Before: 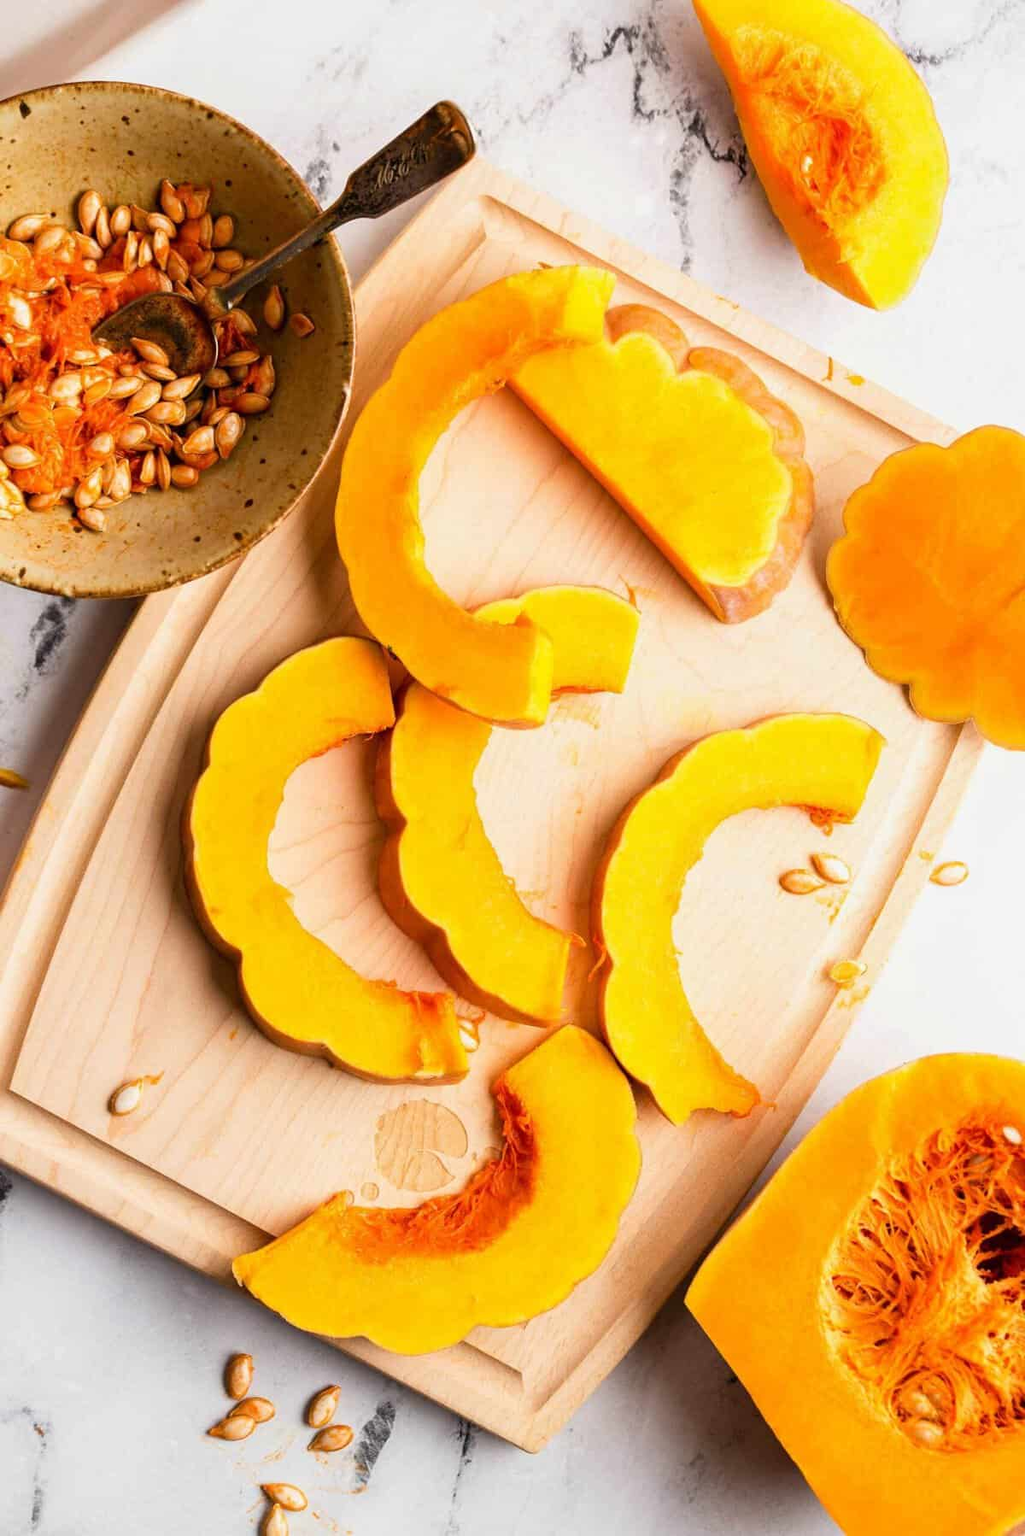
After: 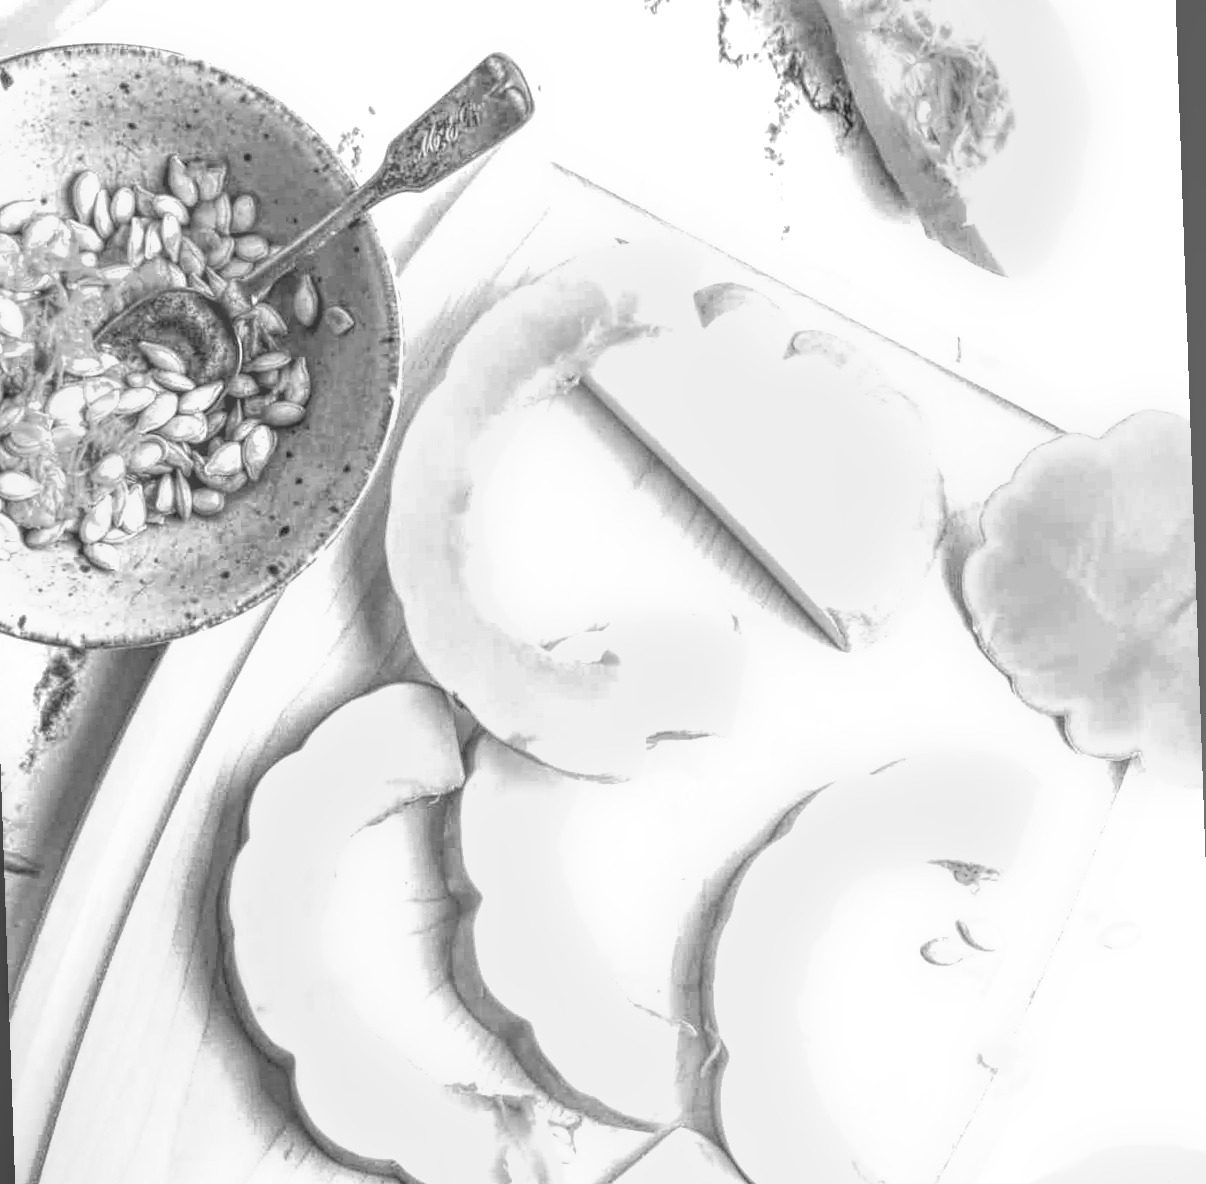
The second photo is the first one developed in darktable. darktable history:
local contrast: highlights 20%, shadows 30%, detail 200%, midtone range 0.2
exposure: black level correction 0, exposure 0.5 EV, compensate exposure bias true, compensate highlight preservation false
rotate and perspective: rotation -2°, crop left 0.022, crop right 0.978, crop top 0.049, crop bottom 0.951
monochrome: on, module defaults
crop: bottom 28.576%
color balance rgb: shadows lift › chroma 2%, shadows lift › hue 185.64°, power › luminance 1.48%, highlights gain › chroma 3%, highlights gain › hue 54.51°, global offset › luminance -0.4%, perceptual saturation grading › highlights -18.47%, perceptual saturation grading › mid-tones 6.62%, perceptual saturation grading › shadows 28.22%, perceptual brilliance grading › highlights 15.68%, perceptual brilliance grading › shadows -14.29%, global vibrance 25.96%, contrast 6.45%
velvia: strength 27%
